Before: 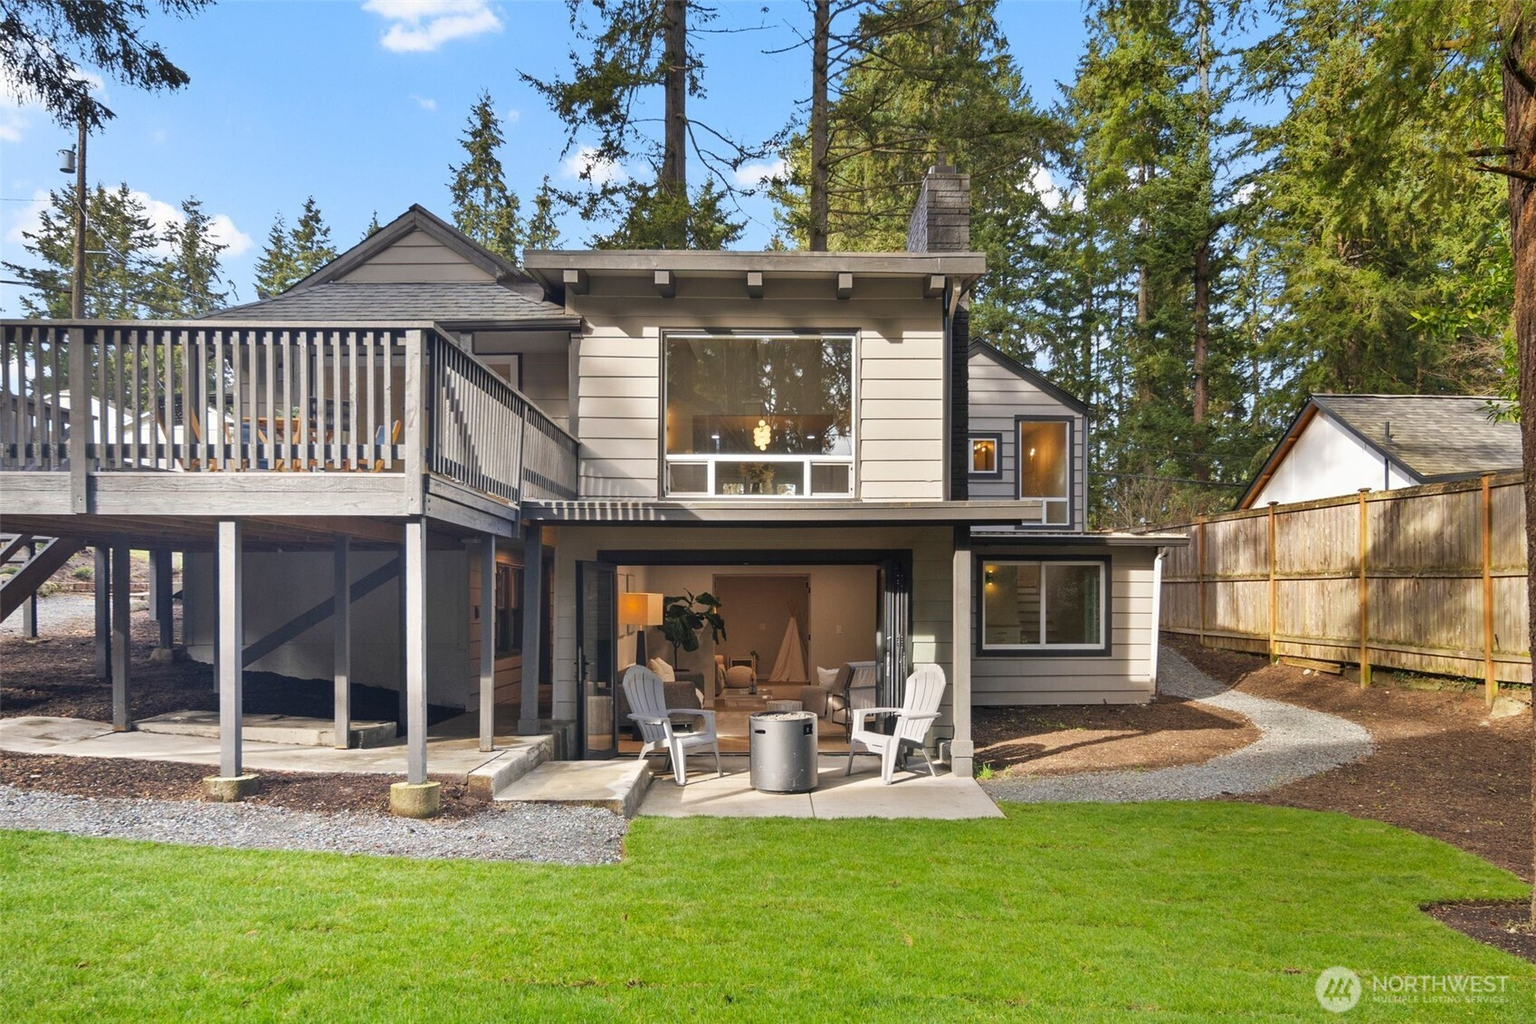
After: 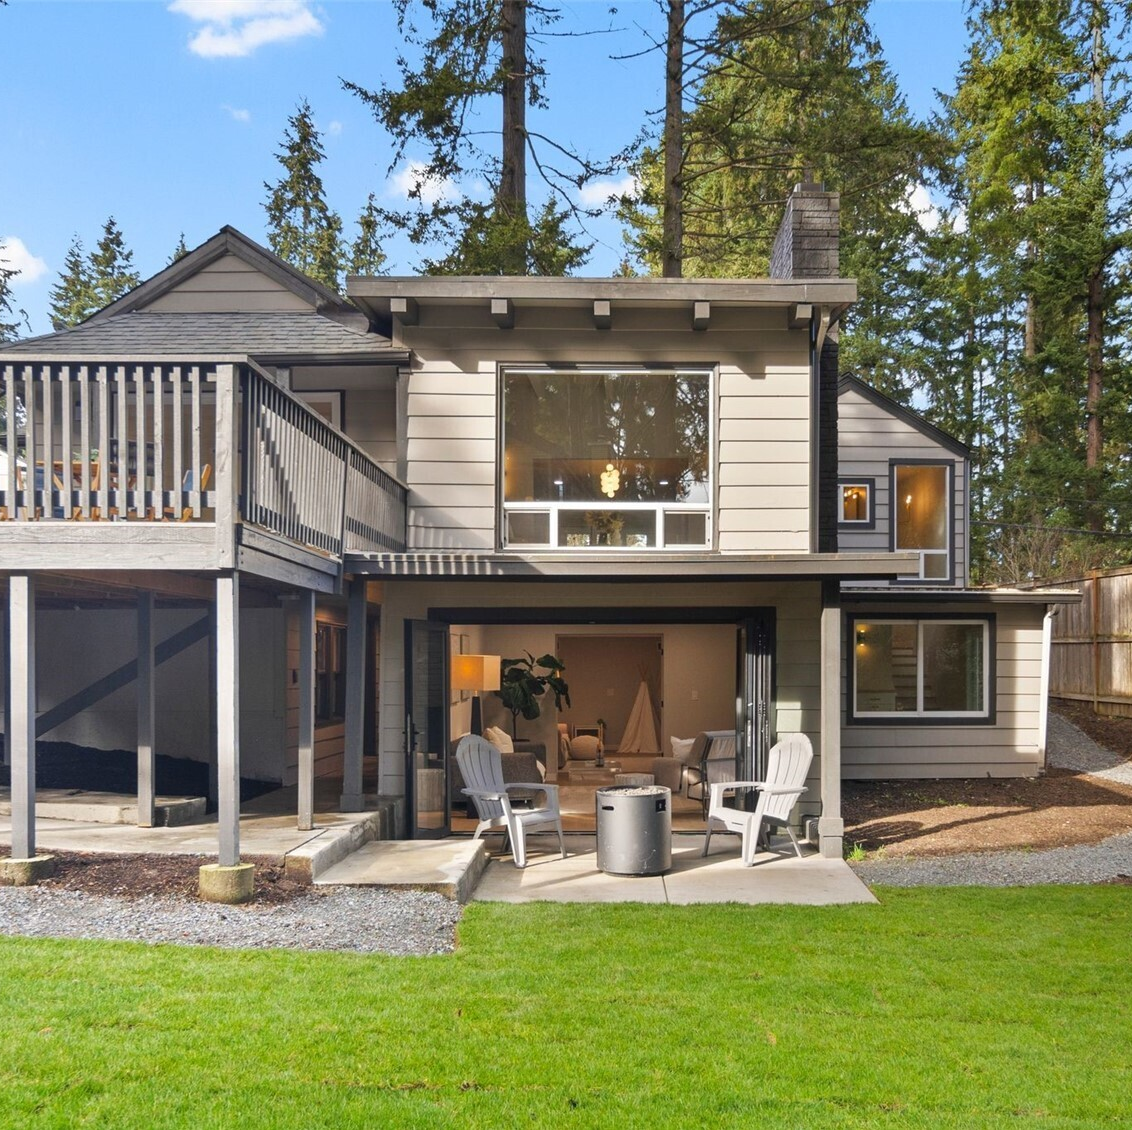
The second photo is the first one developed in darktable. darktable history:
crop and rotate: left 13.729%, right 19.537%
